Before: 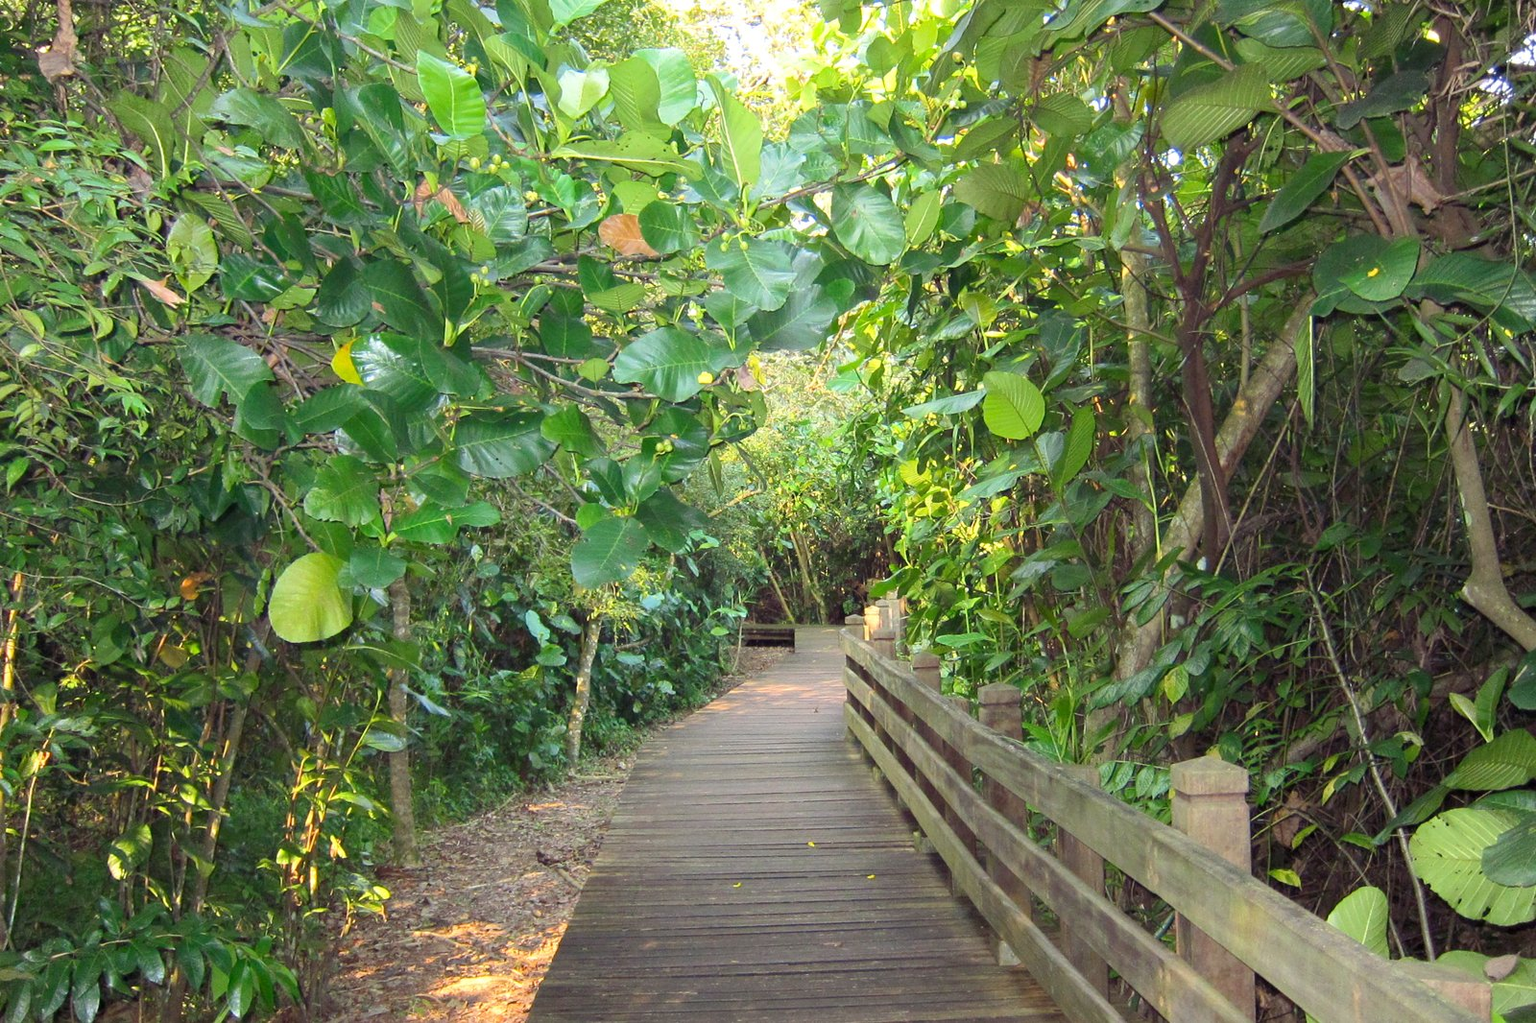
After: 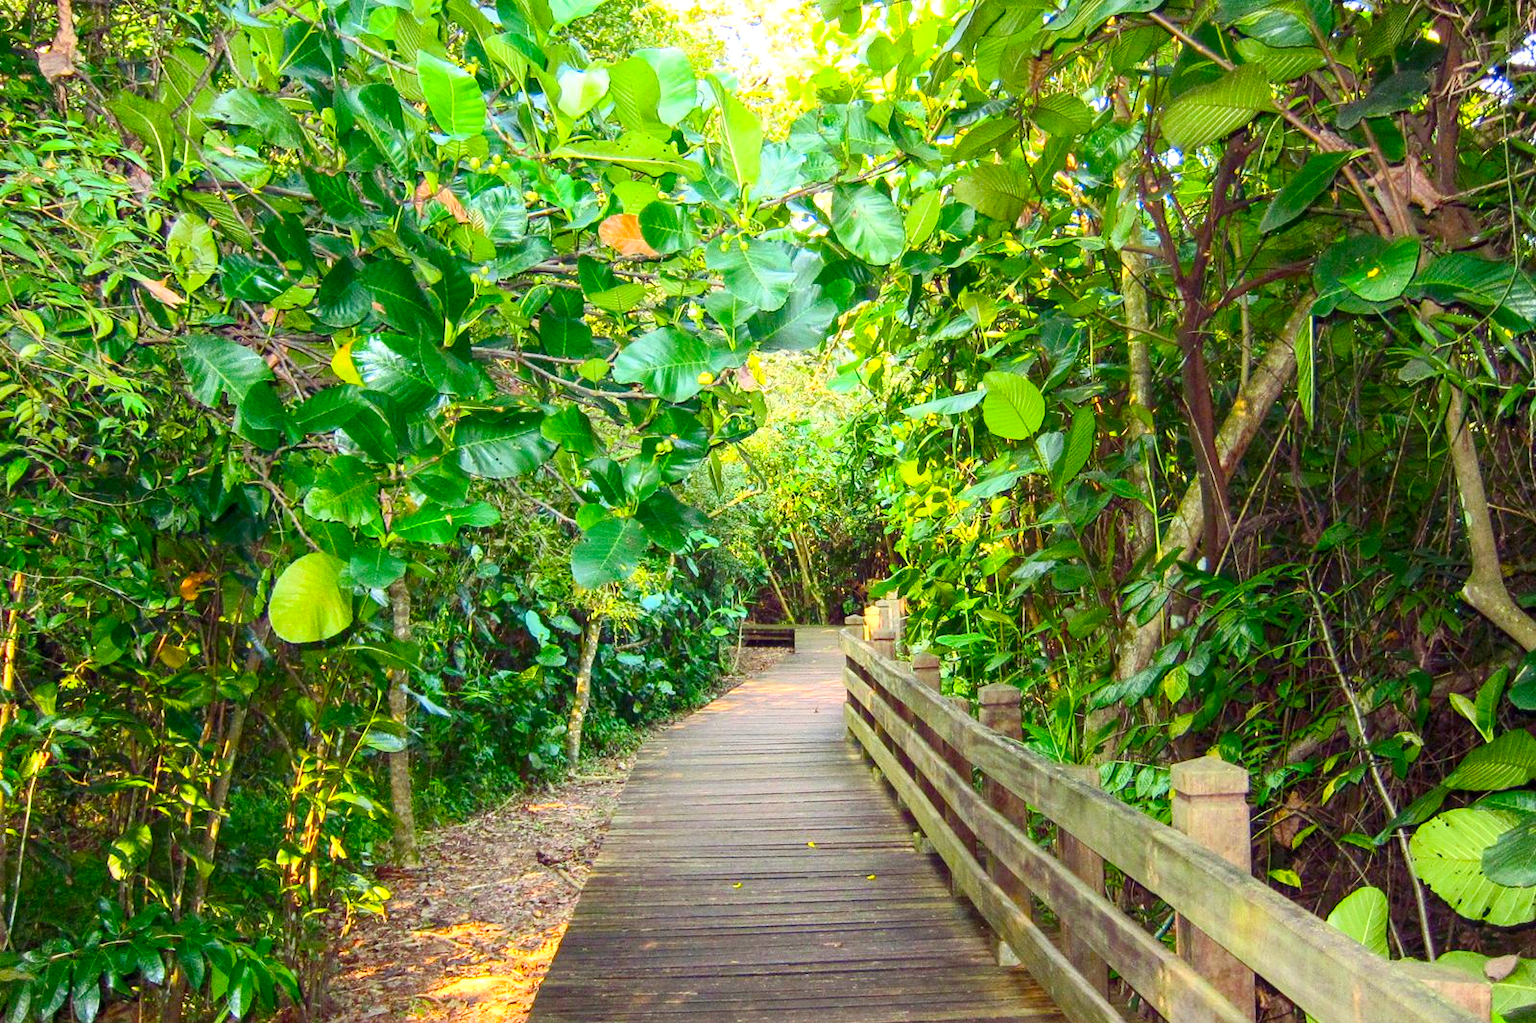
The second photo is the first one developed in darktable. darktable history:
local contrast: on, module defaults
contrast brightness saturation: contrast 0.23, brightness 0.111, saturation 0.291
color balance rgb: perceptual saturation grading › global saturation 34.716%, perceptual saturation grading › highlights -29.971%, perceptual saturation grading › shadows 34.508%, global vibrance 20%
